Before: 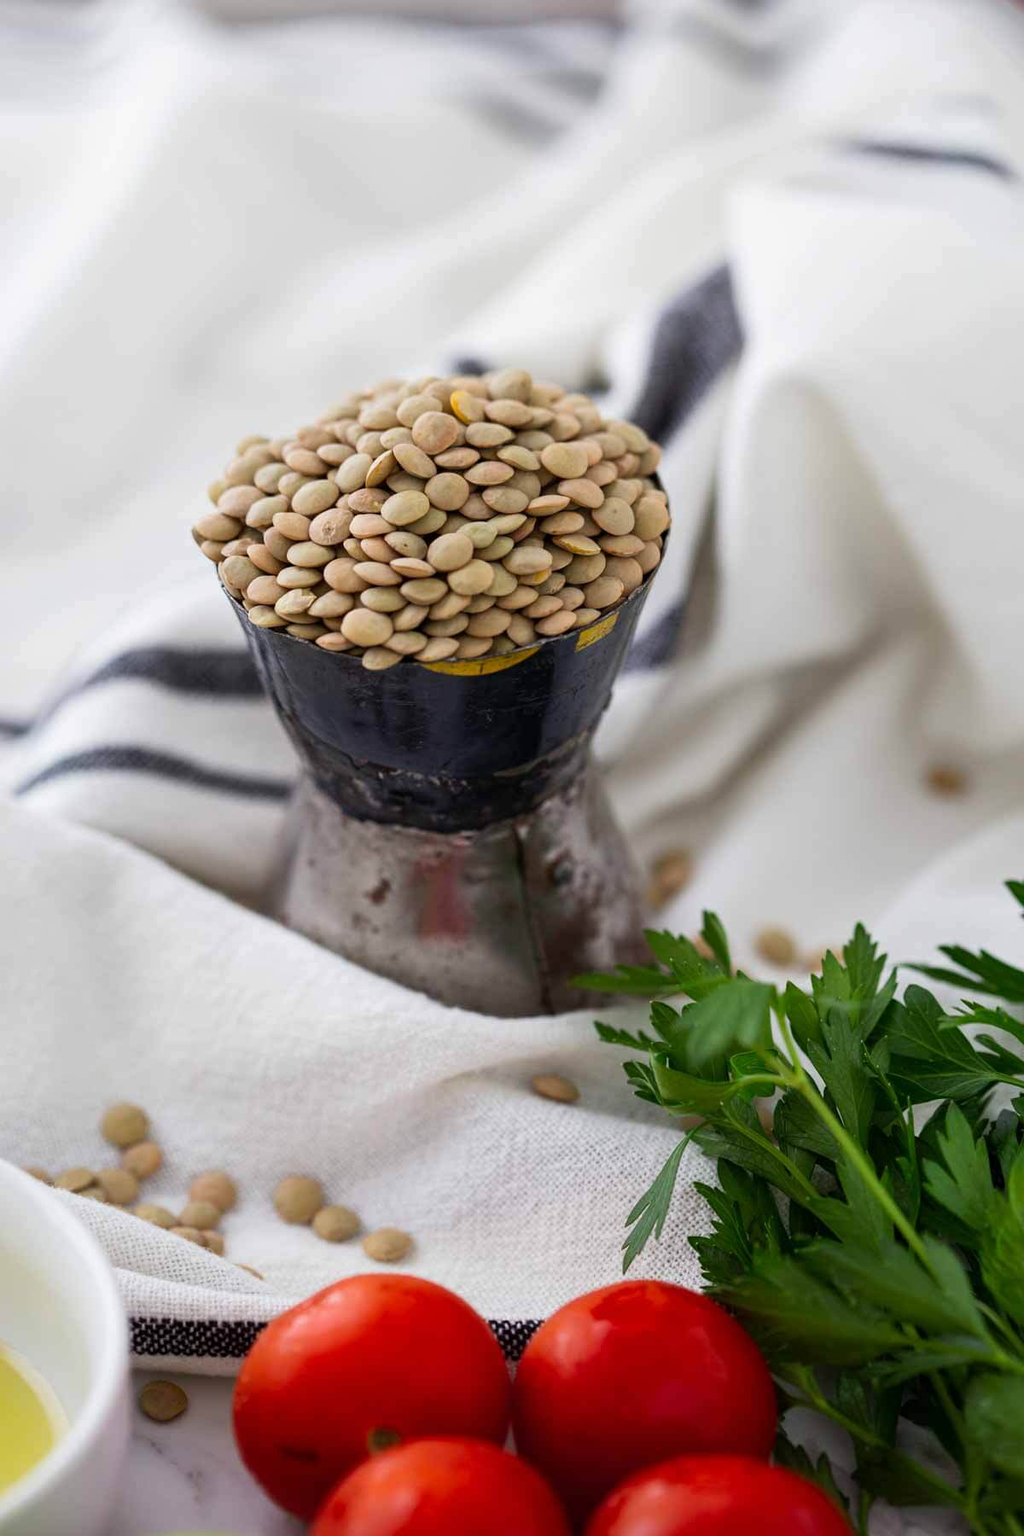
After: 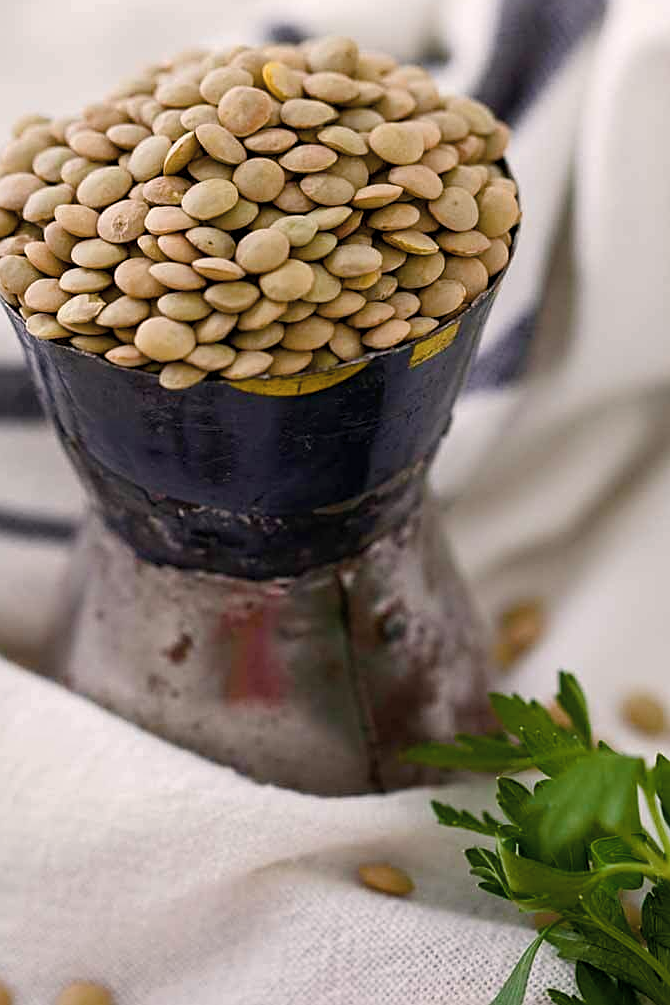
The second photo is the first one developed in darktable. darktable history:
color correction: highlights a* 5.59, highlights b* 5.24, saturation 0.68
color balance rgb: linear chroma grading › global chroma 18.9%, perceptual saturation grading › global saturation 20%, perceptual saturation grading › highlights -25%, perceptual saturation grading › shadows 50%, global vibrance 18.93%
sharpen: on, module defaults
crop and rotate: left 22.13%, top 22.054%, right 22.026%, bottom 22.102%
